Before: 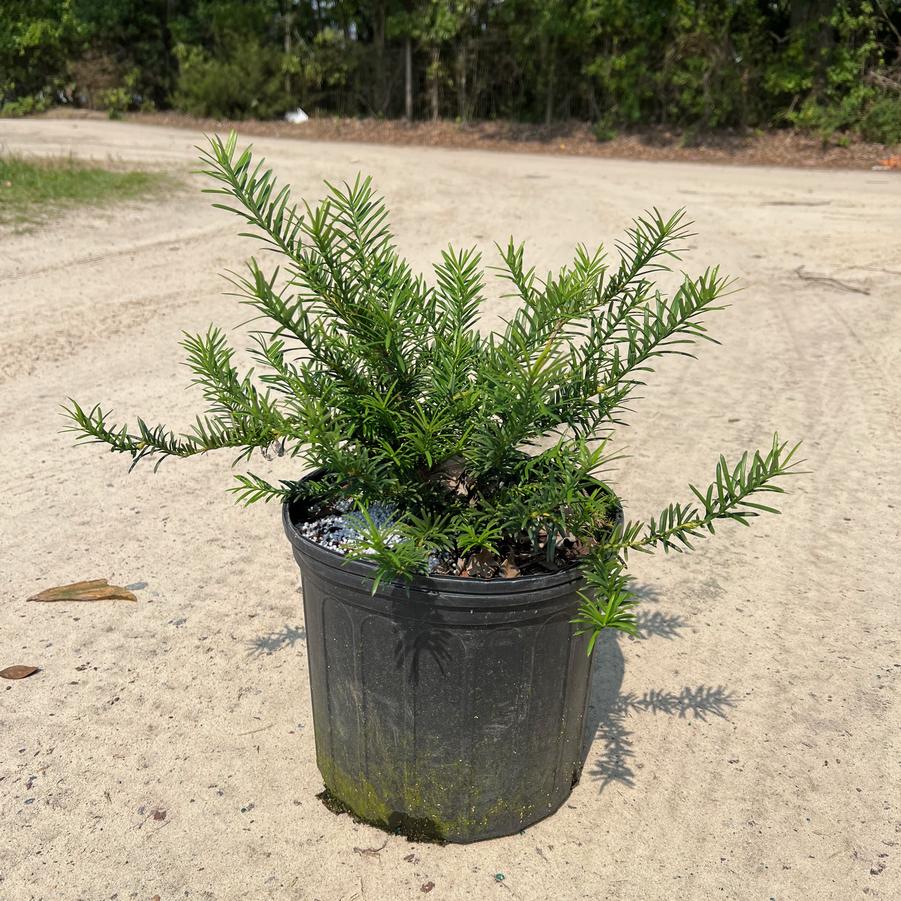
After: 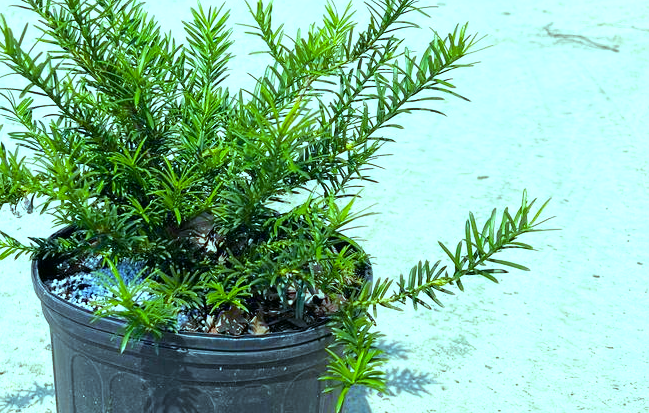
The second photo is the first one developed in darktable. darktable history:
crop and rotate: left 27.938%, top 27.046%, bottom 27.046%
exposure: exposure 0.6 EV, compensate highlight preservation false
color balance: mode lift, gamma, gain (sRGB), lift [0.997, 0.979, 1.021, 1.011], gamma [1, 1.084, 0.916, 0.998], gain [1, 0.87, 1.13, 1.101], contrast 4.55%, contrast fulcrum 38.24%, output saturation 104.09%
white balance: red 0.931, blue 1.11
color balance rgb: perceptual saturation grading › global saturation 25%, global vibrance 20%
